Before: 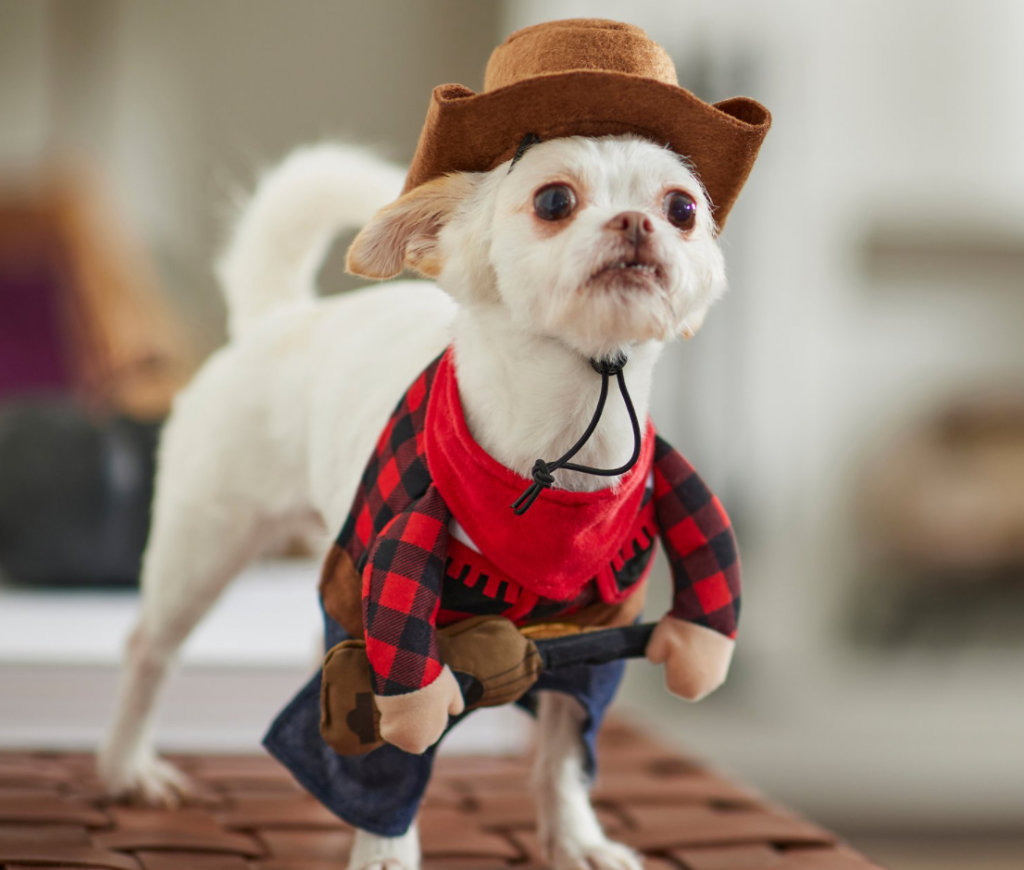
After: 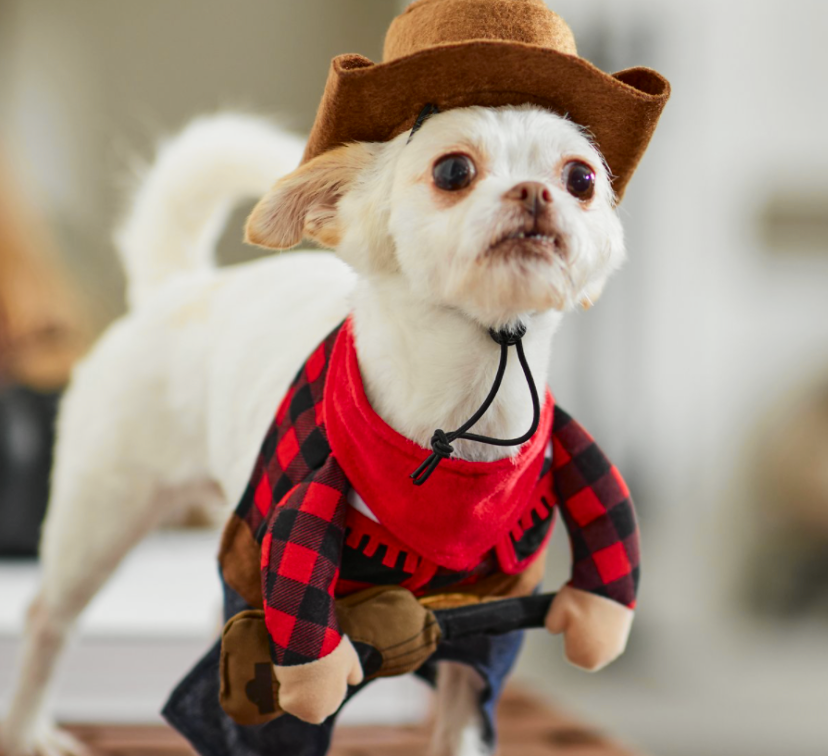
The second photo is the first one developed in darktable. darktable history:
tone curve: curves: ch0 [(0, 0) (0.037, 0.025) (0.131, 0.093) (0.275, 0.256) (0.497, 0.51) (0.617, 0.643) (0.704, 0.732) (0.813, 0.832) (0.911, 0.925) (0.997, 0.995)]; ch1 [(0, 0) (0.301, 0.3) (0.444, 0.45) (0.493, 0.495) (0.507, 0.503) (0.534, 0.533) (0.582, 0.58) (0.658, 0.693) (0.746, 0.77) (1, 1)]; ch2 [(0, 0) (0.246, 0.233) (0.36, 0.352) (0.415, 0.418) (0.476, 0.492) (0.502, 0.504) (0.525, 0.518) (0.539, 0.544) (0.586, 0.602) (0.634, 0.651) (0.706, 0.727) (0.853, 0.852) (1, 0.951)], color space Lab, independent channels, preserve colors none
crop: left 9.929%, top 3.475%, right 9.188%, bottom 9.529%
